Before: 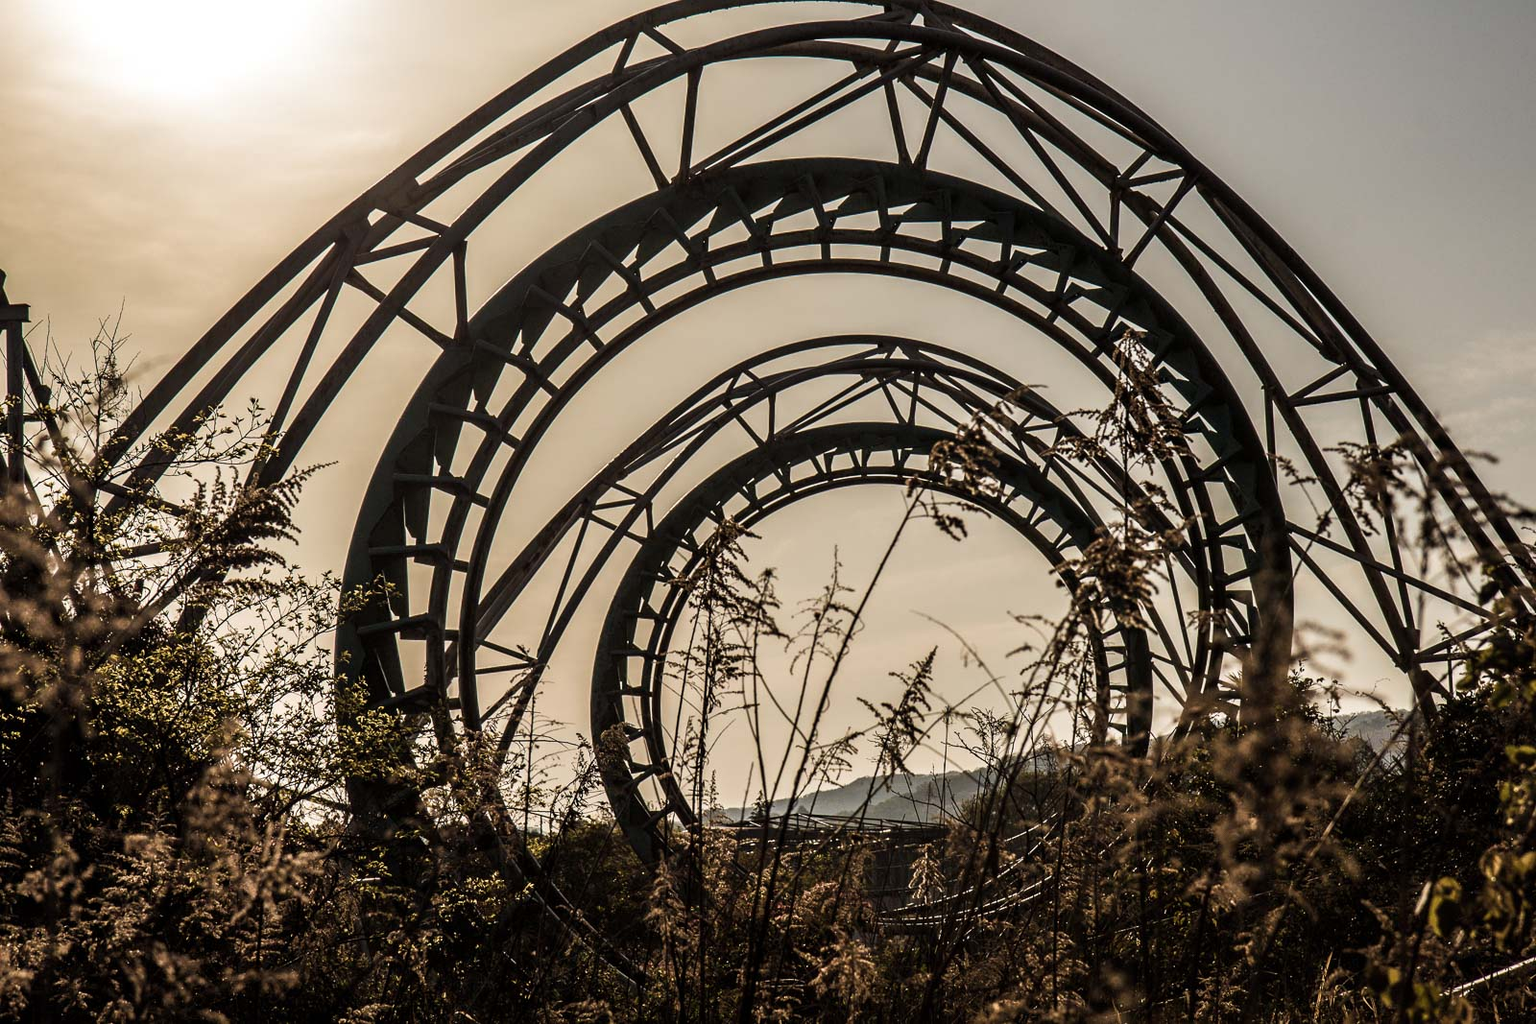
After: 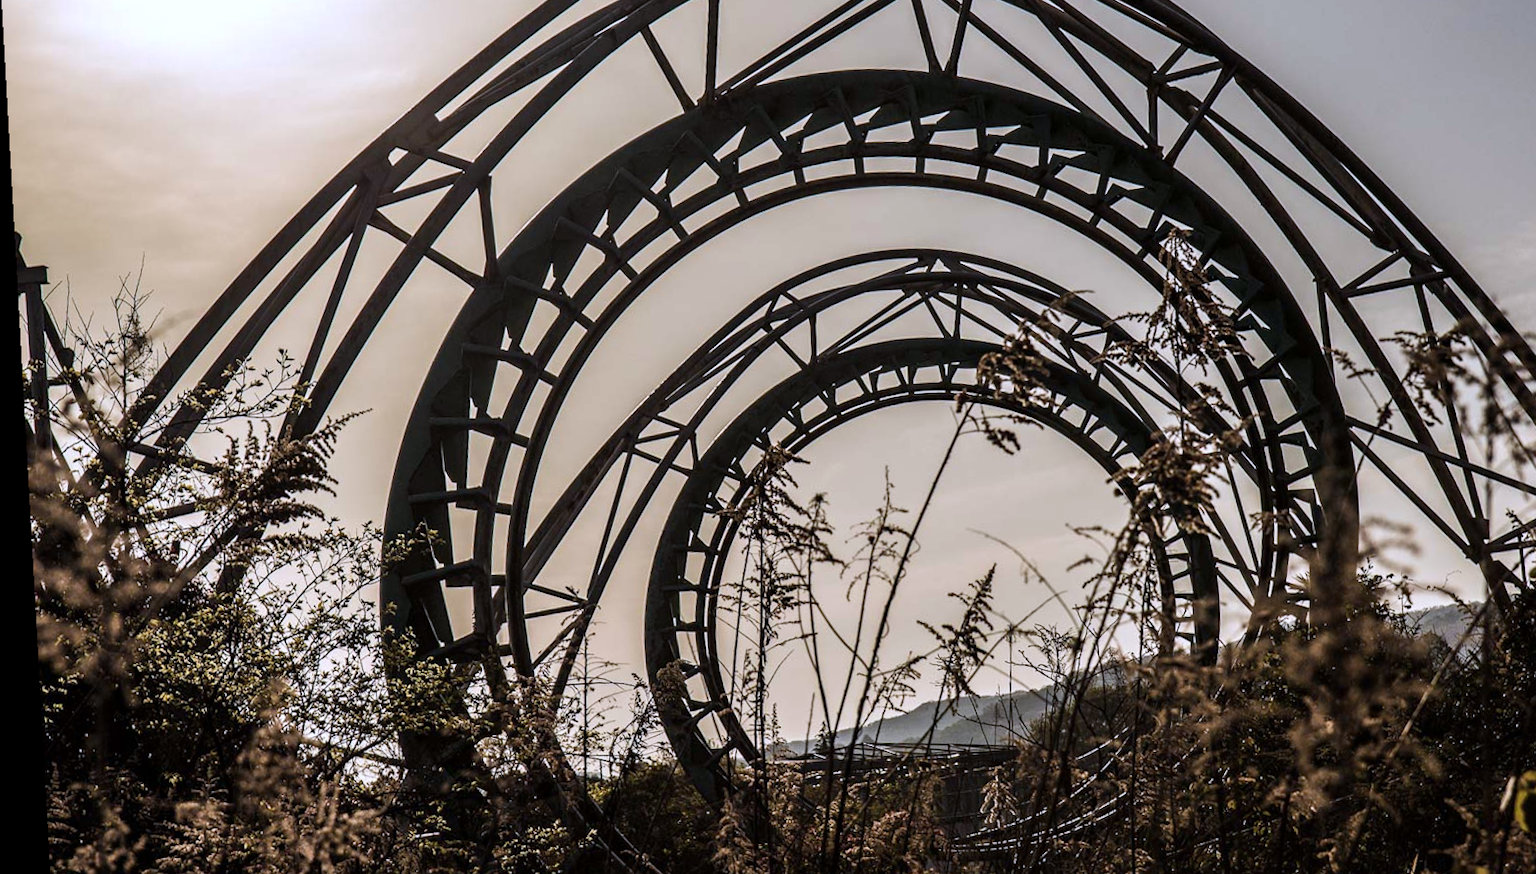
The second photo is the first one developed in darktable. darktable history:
crop and rotate: angle 0.03°, top 11.643%, right 5.651%, bottom 11.189%
rotate and perspective: rotation -3.18°, automatic cropping off
white balance: red 0.967, blue 1.119, emerald 0.756
